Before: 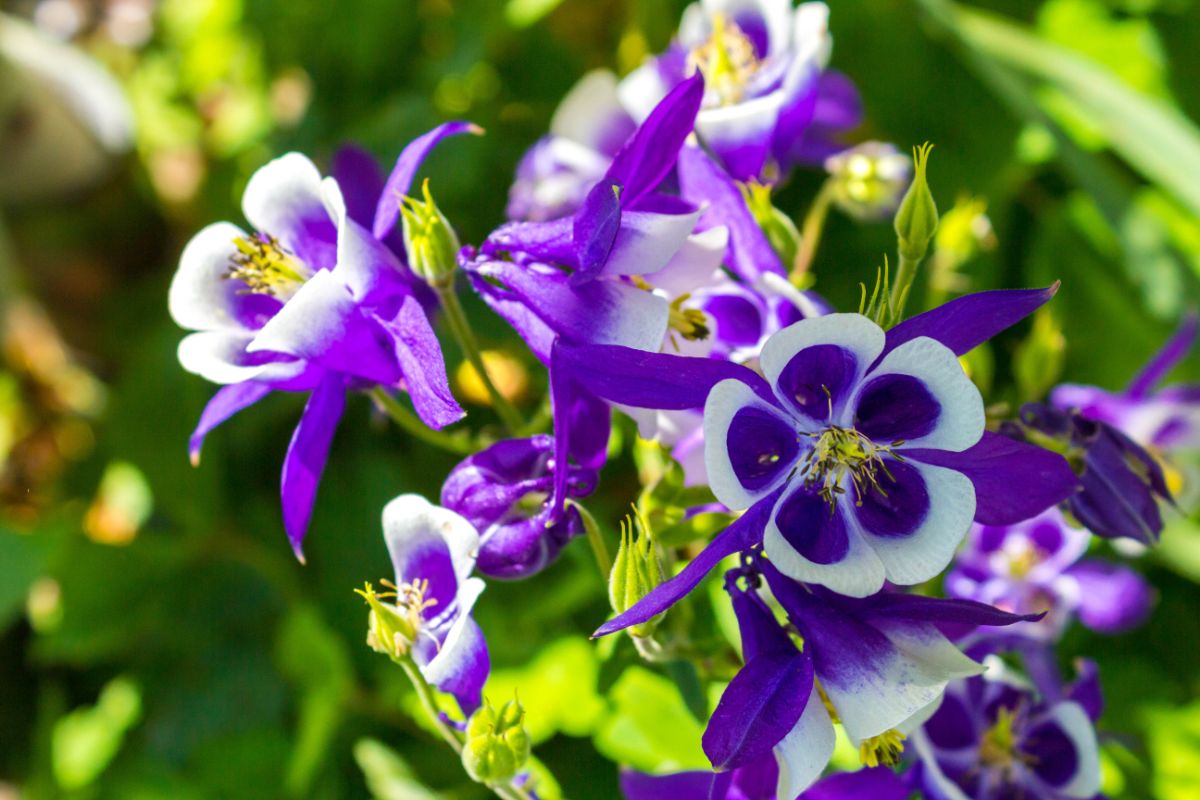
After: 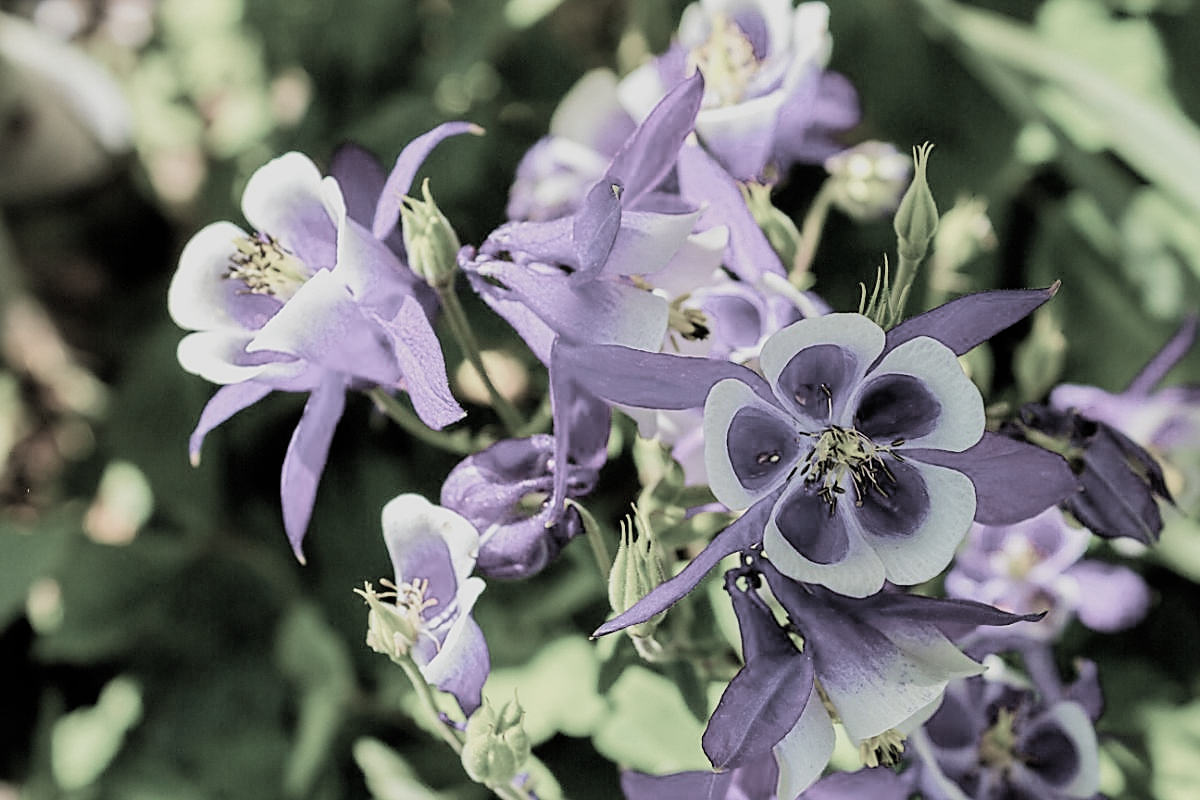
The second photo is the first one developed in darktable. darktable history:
sharpen: radius 1.424, amount 1.24, threshold 0.699
tone equalizer: edges refinement/feathering 500, mask exposure compensation -1.57 EV, preserve details no
filmic rgb: black relative exposure -5 EV, white relative exposure 3.96 EV, hardness 2.89, contrast 1.193, highlights saturation mix -30.36%, color science v4 (2020)
